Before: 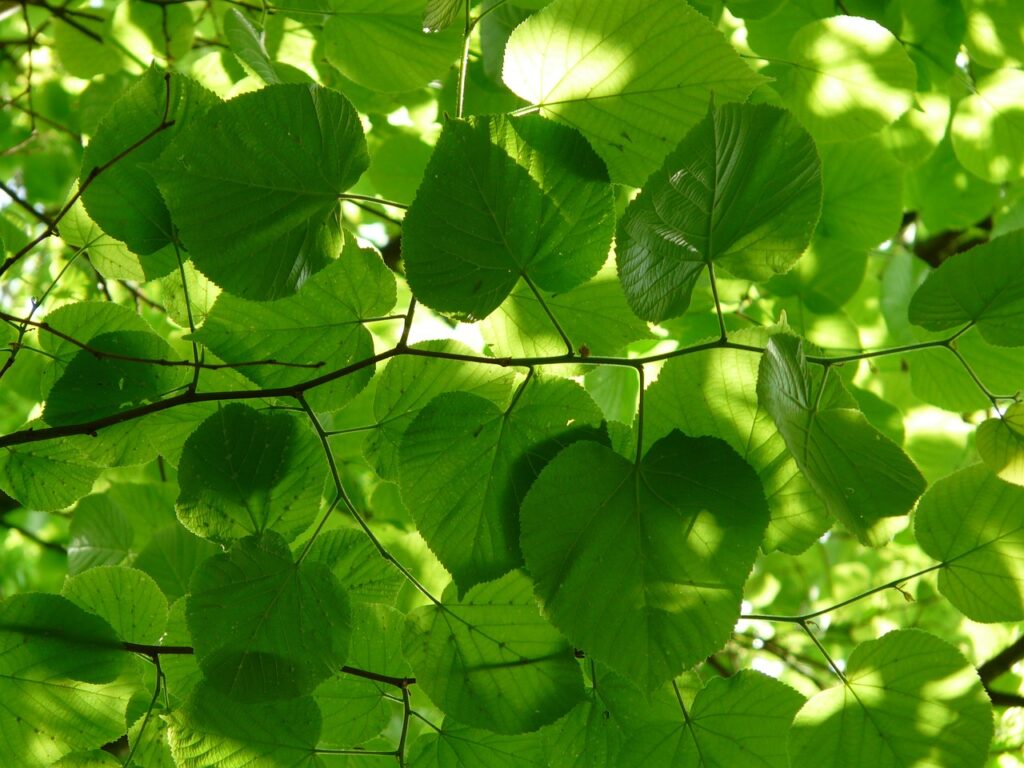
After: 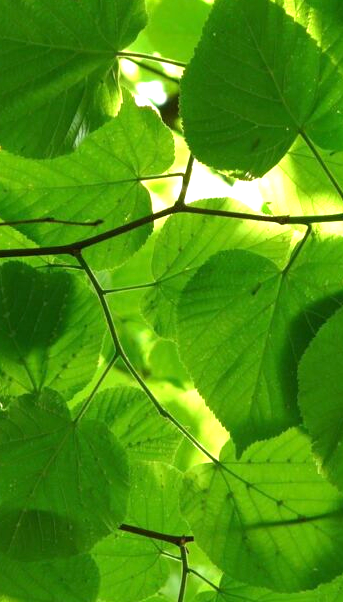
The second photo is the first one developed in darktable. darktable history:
exposure: exposure 0.95 EV, compensate highlight preservation false
crop and rotate: left 21.77%, top 18.528%, right 44.676%, bottom 2.997%
